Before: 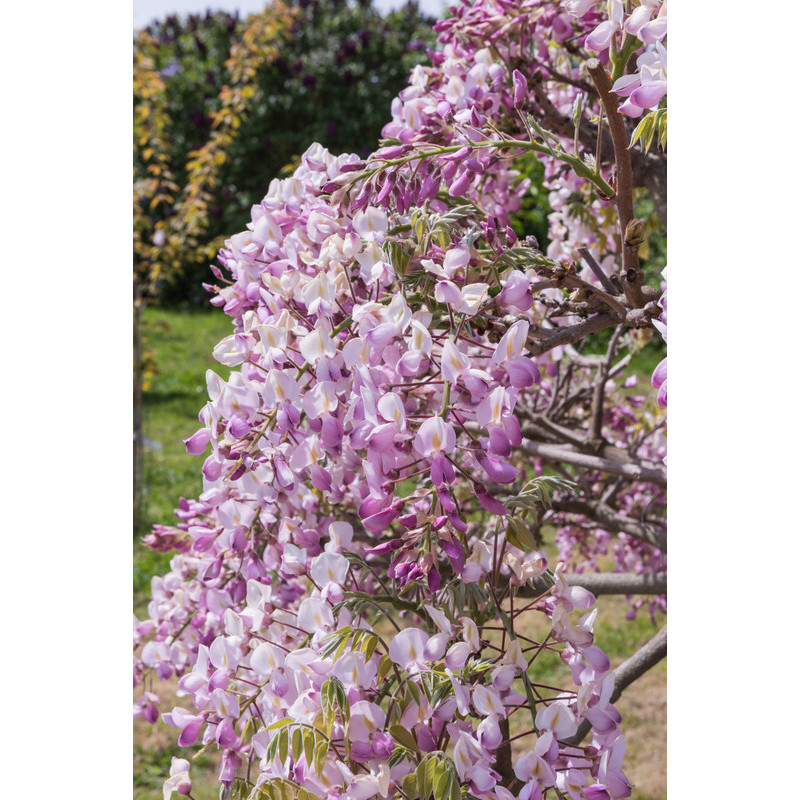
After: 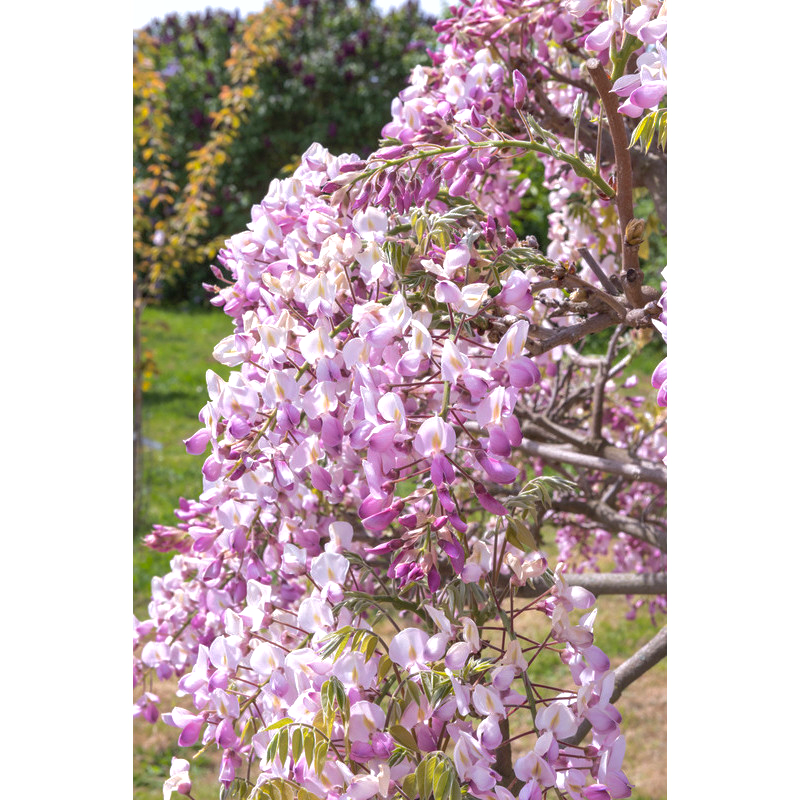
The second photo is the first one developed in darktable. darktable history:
shadows and highlights: on, module defaults
exposure: exposure 0.574 EV, compensate highlight preservation false
